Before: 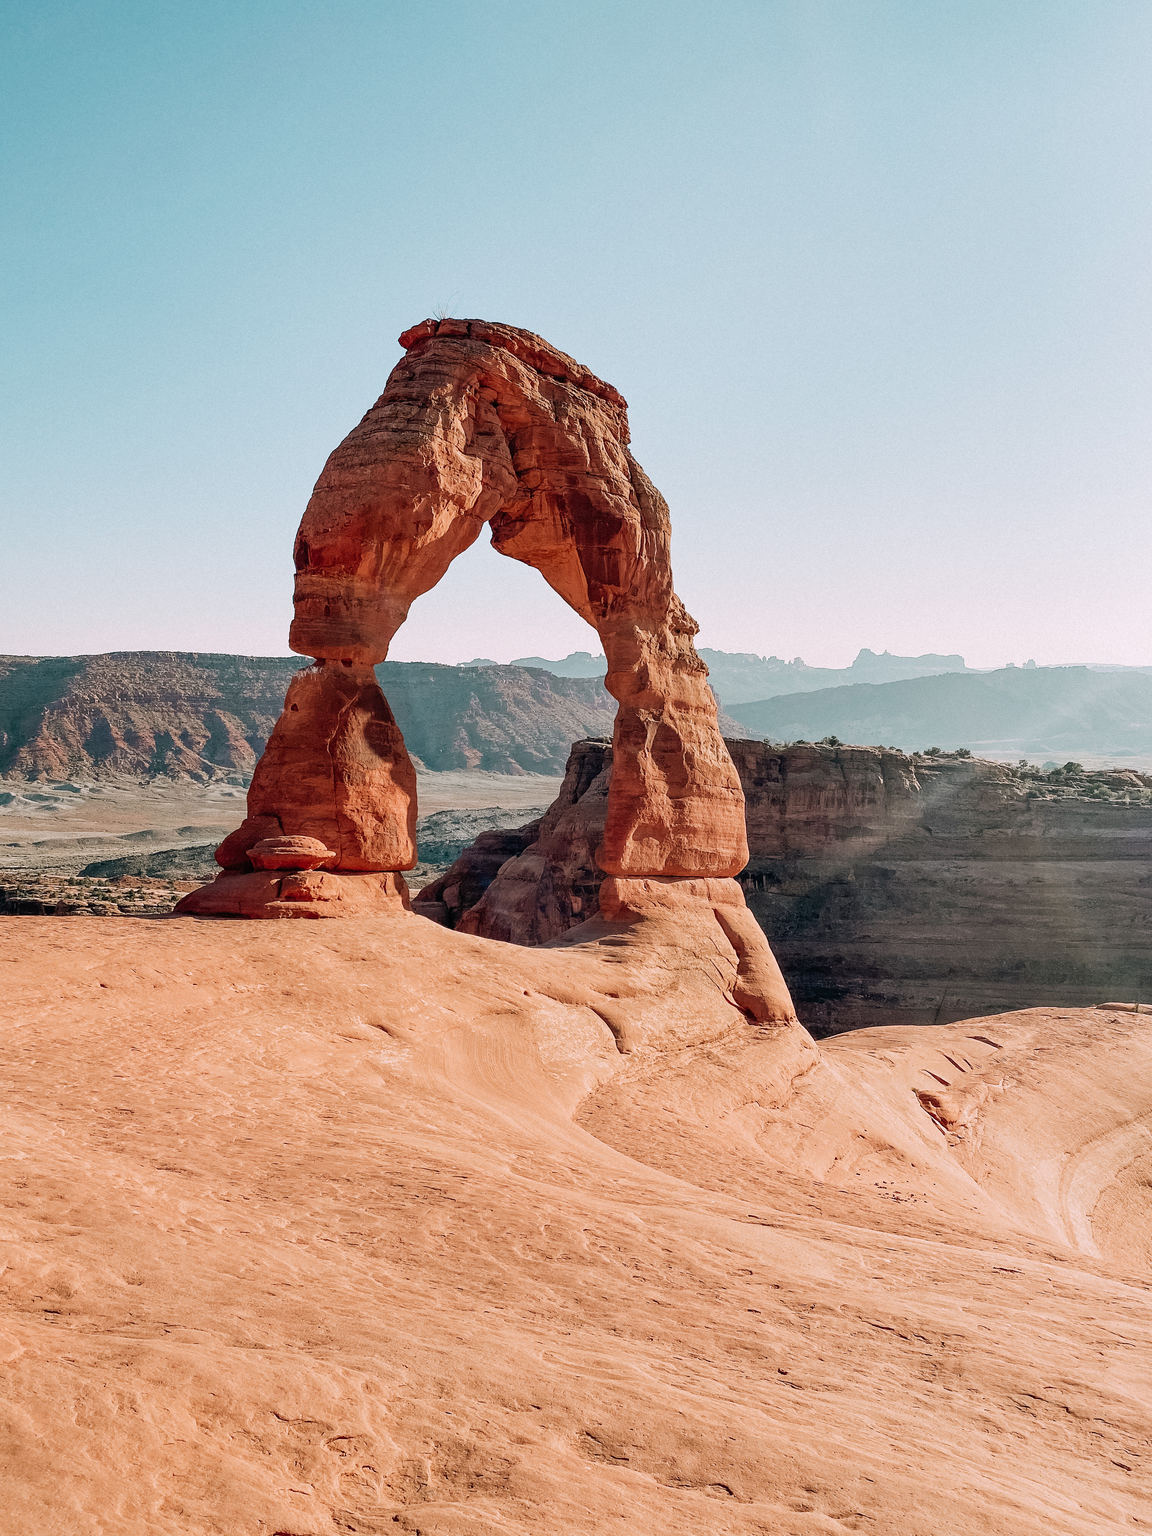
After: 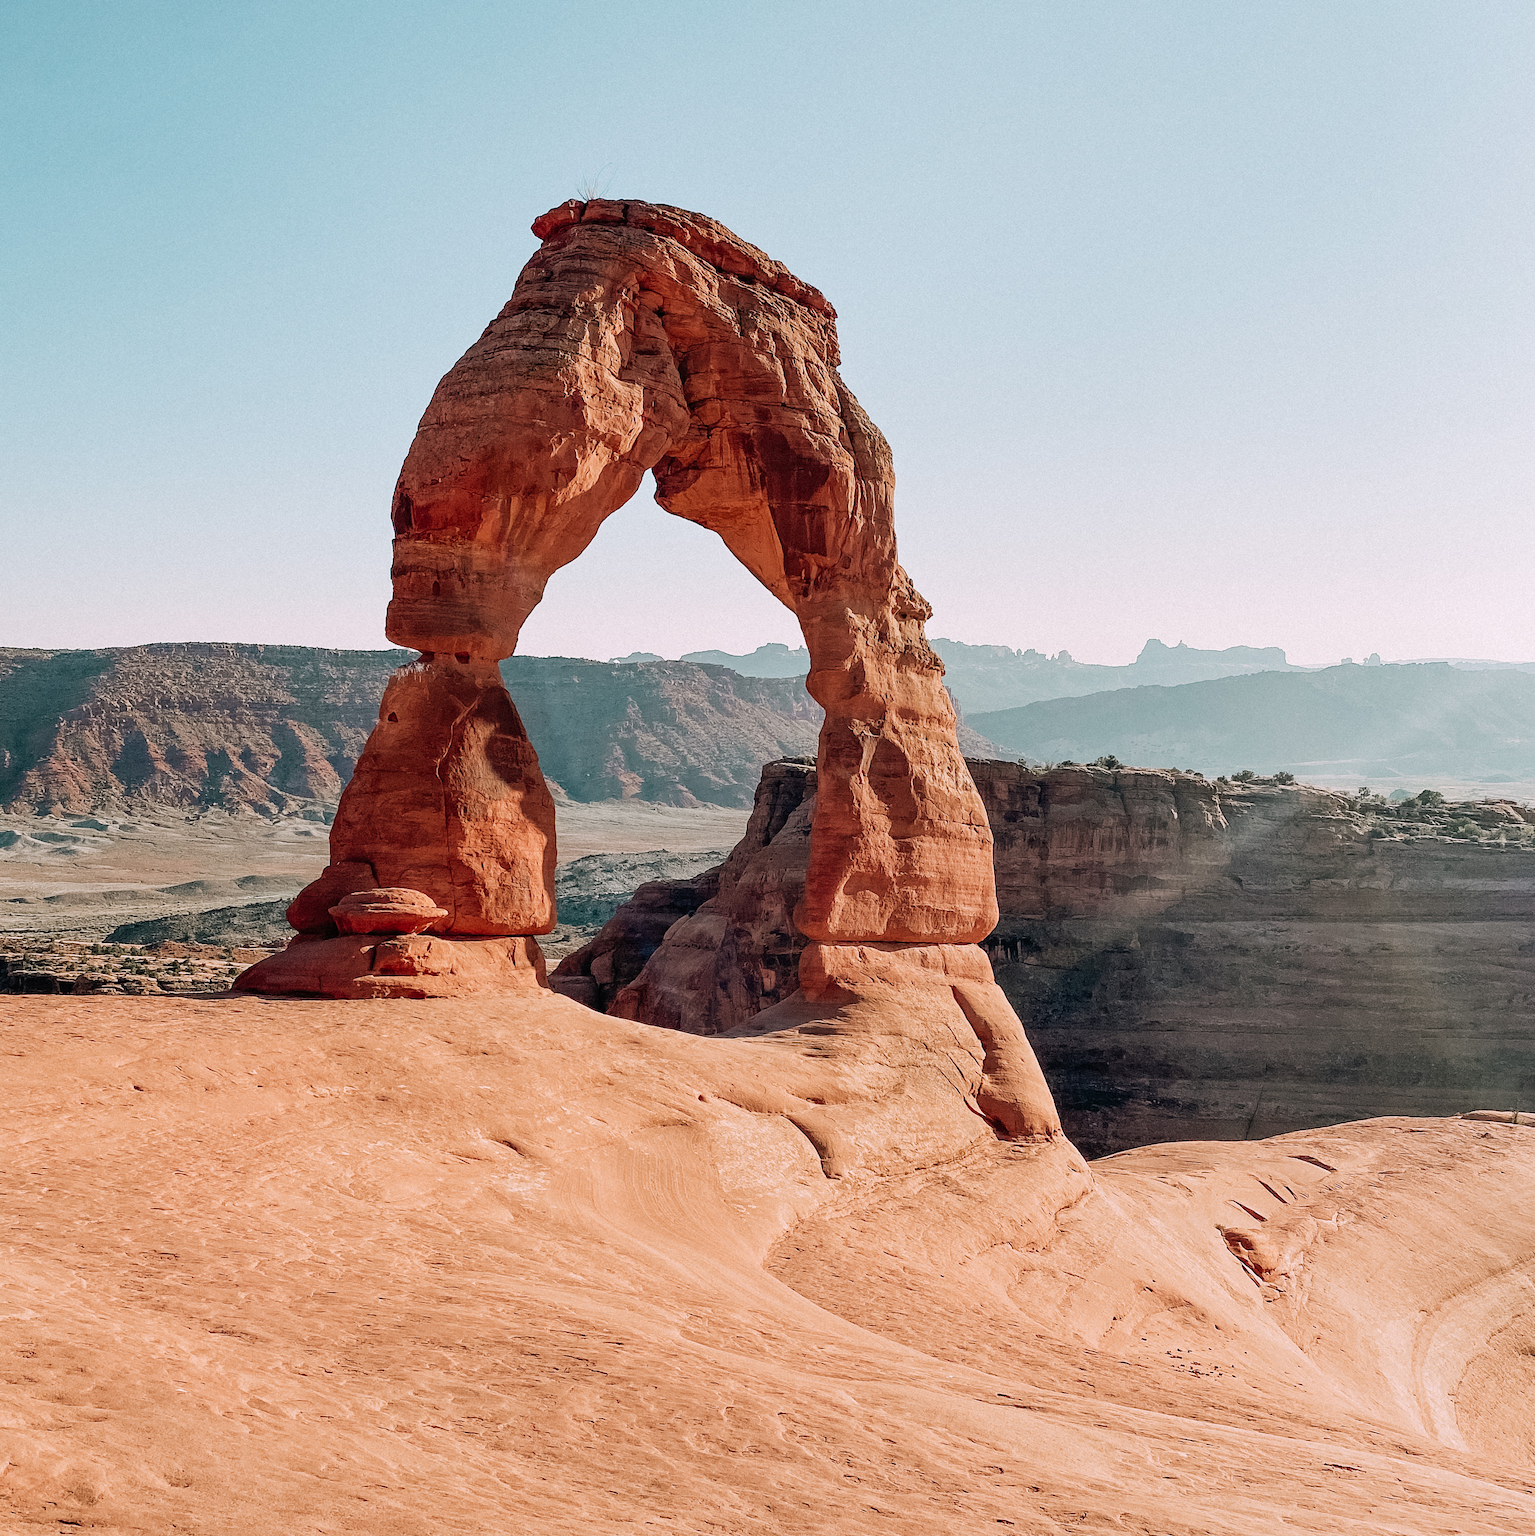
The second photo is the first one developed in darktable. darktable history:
crop: top 11.041%, bottom 13.914%
